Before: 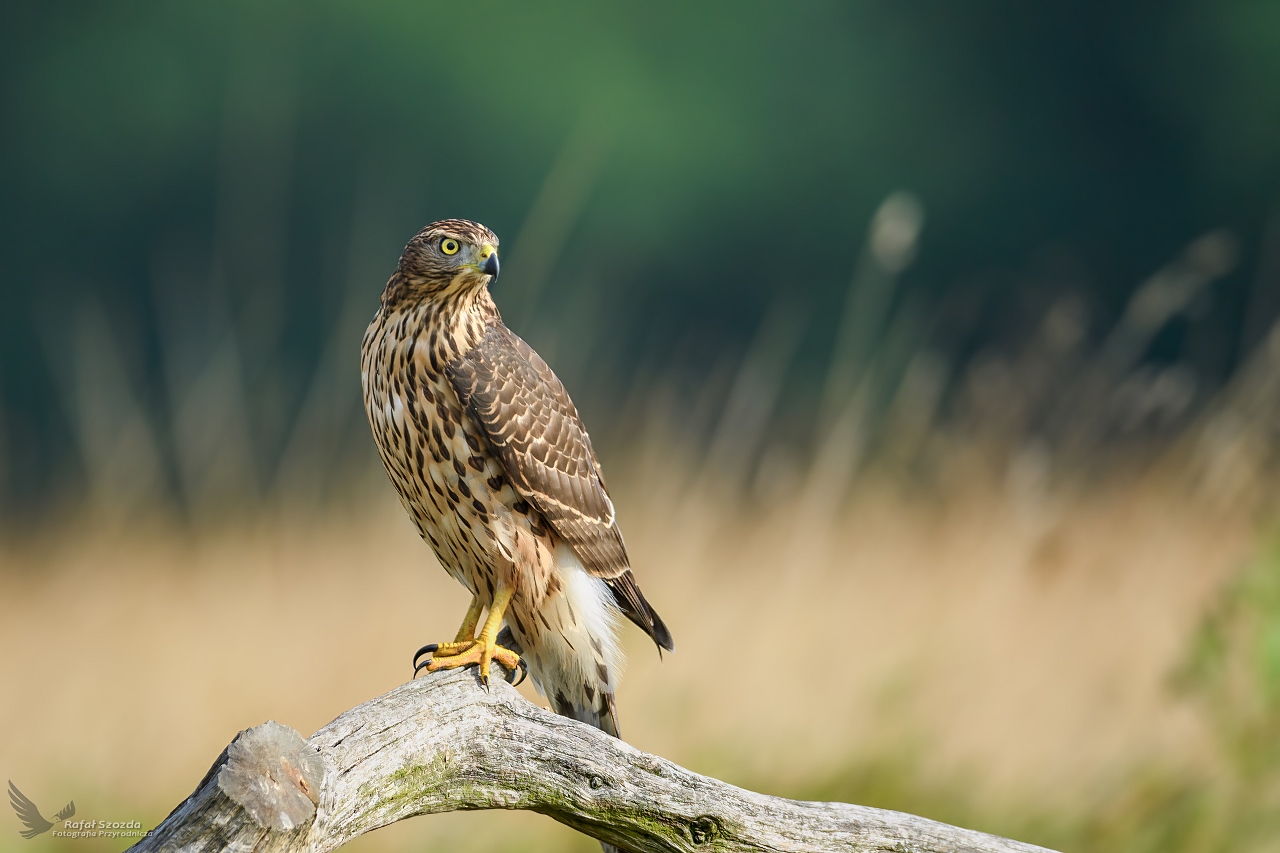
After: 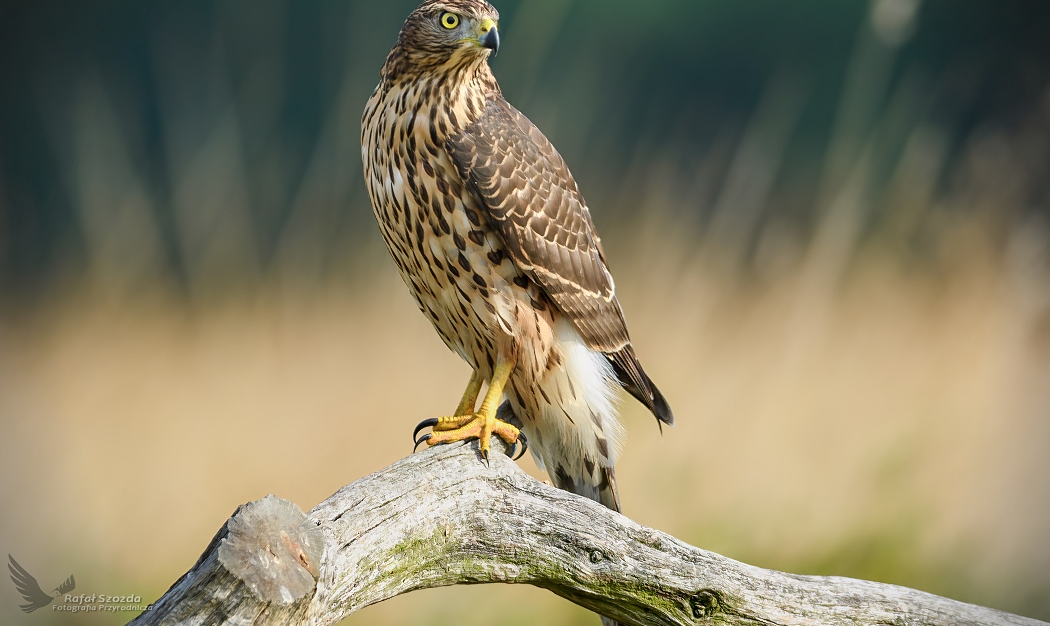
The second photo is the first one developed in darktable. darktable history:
vignetting: fall-off start 88.03%, fall-off radius 24.9%
crop: top 26.531%, right 17.959%
